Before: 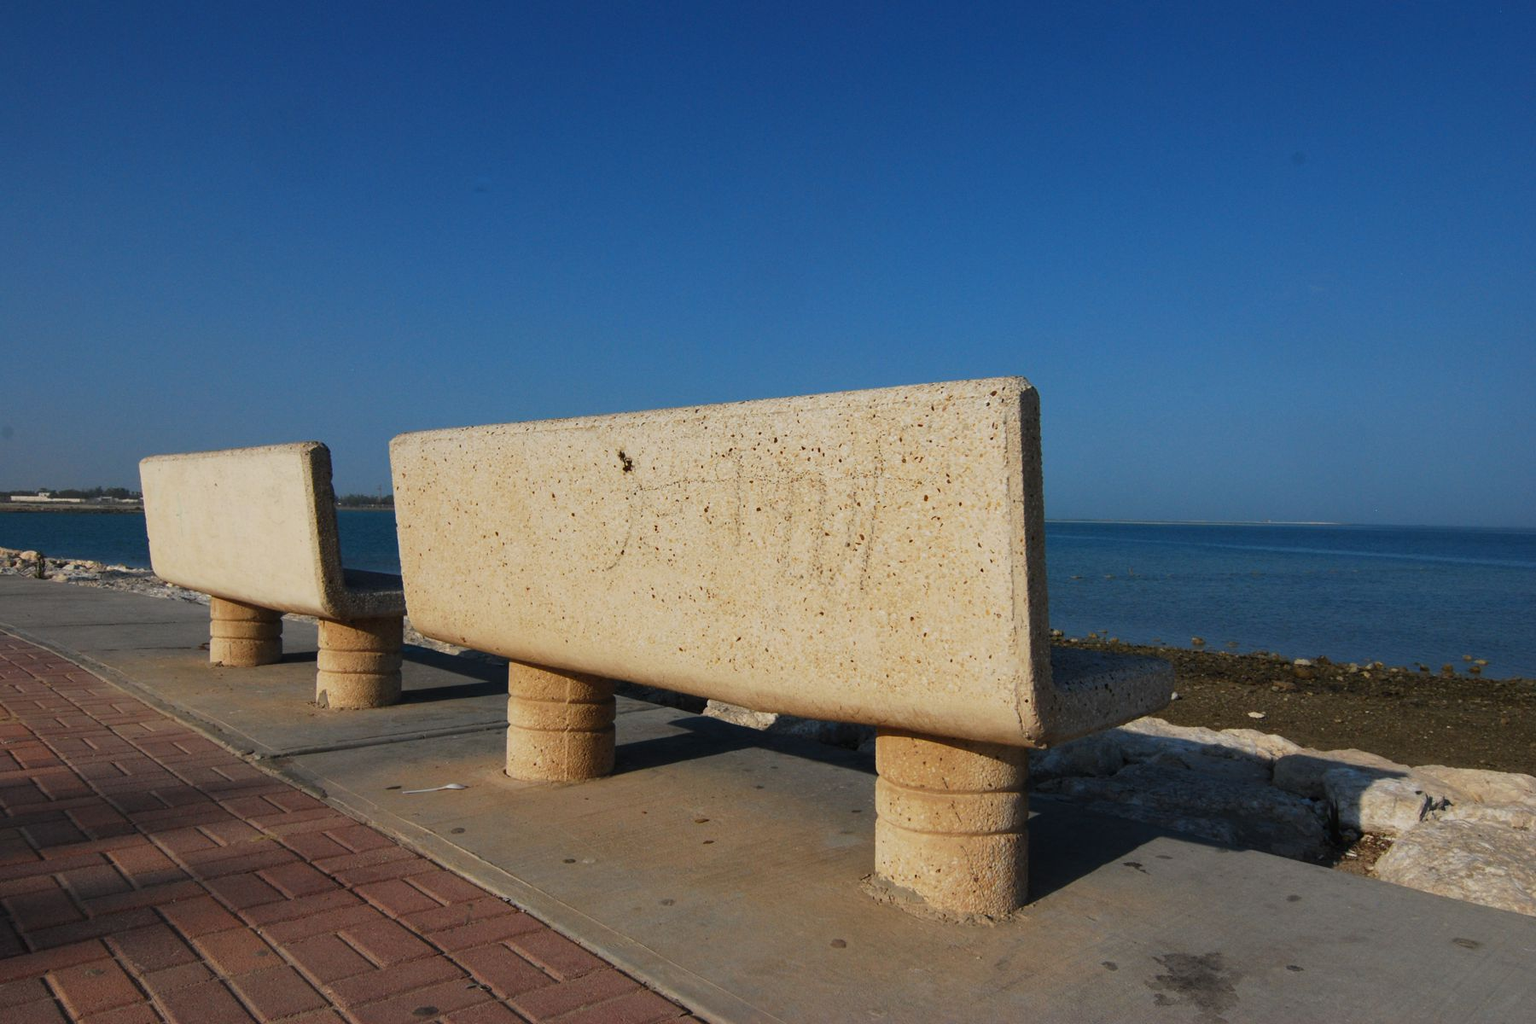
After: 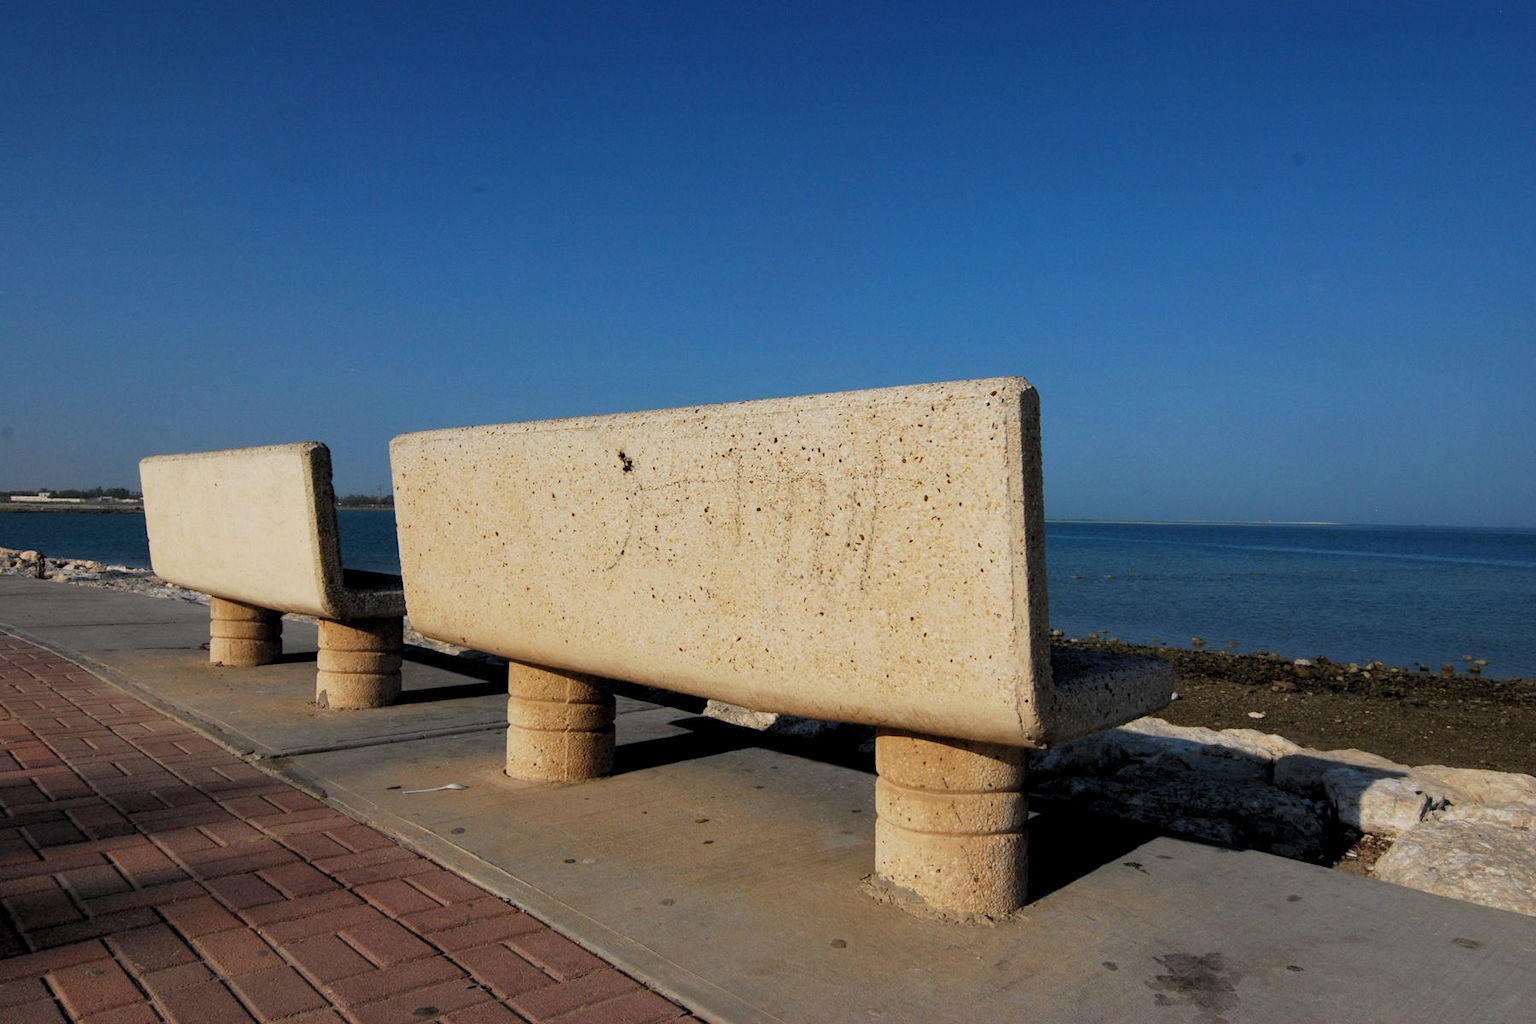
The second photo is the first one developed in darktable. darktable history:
exposure: exposure -0.177 EV, compensate highlight preservation false
rgb levels: levels [[0.01, 0.419, 0.839], [0, 0.5, 1], [0, 0.5, 1]]
